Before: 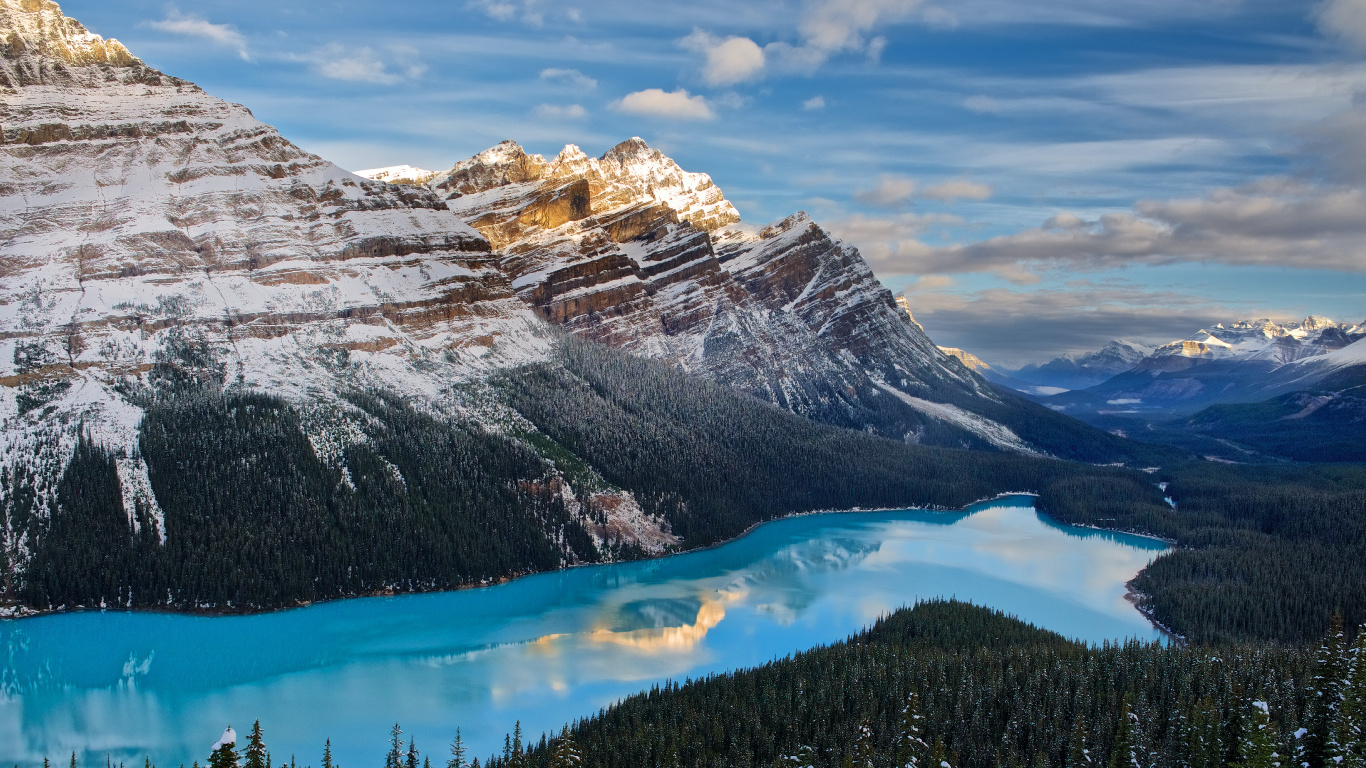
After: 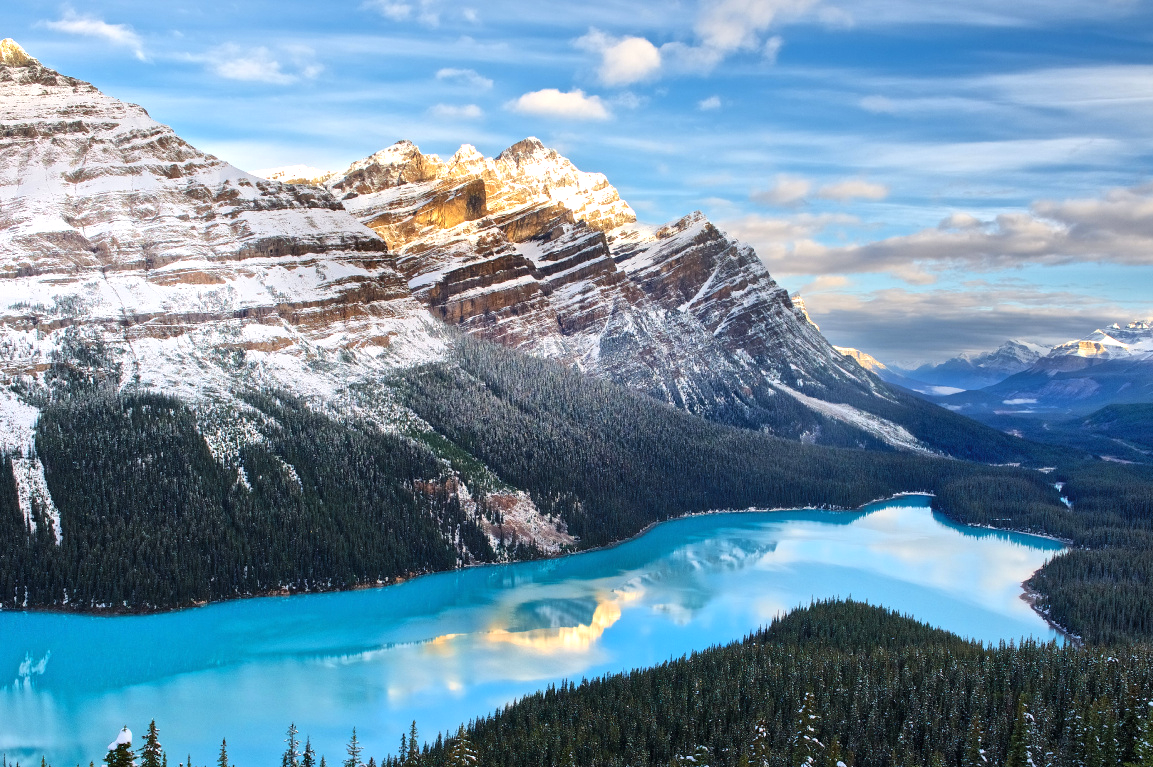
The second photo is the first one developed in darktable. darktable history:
crop: left 7.681%, right 7.859%
exposure: black level correction 0, exposure 0.701 EV, compensate exposure bias true, compensate highlight preservation false
